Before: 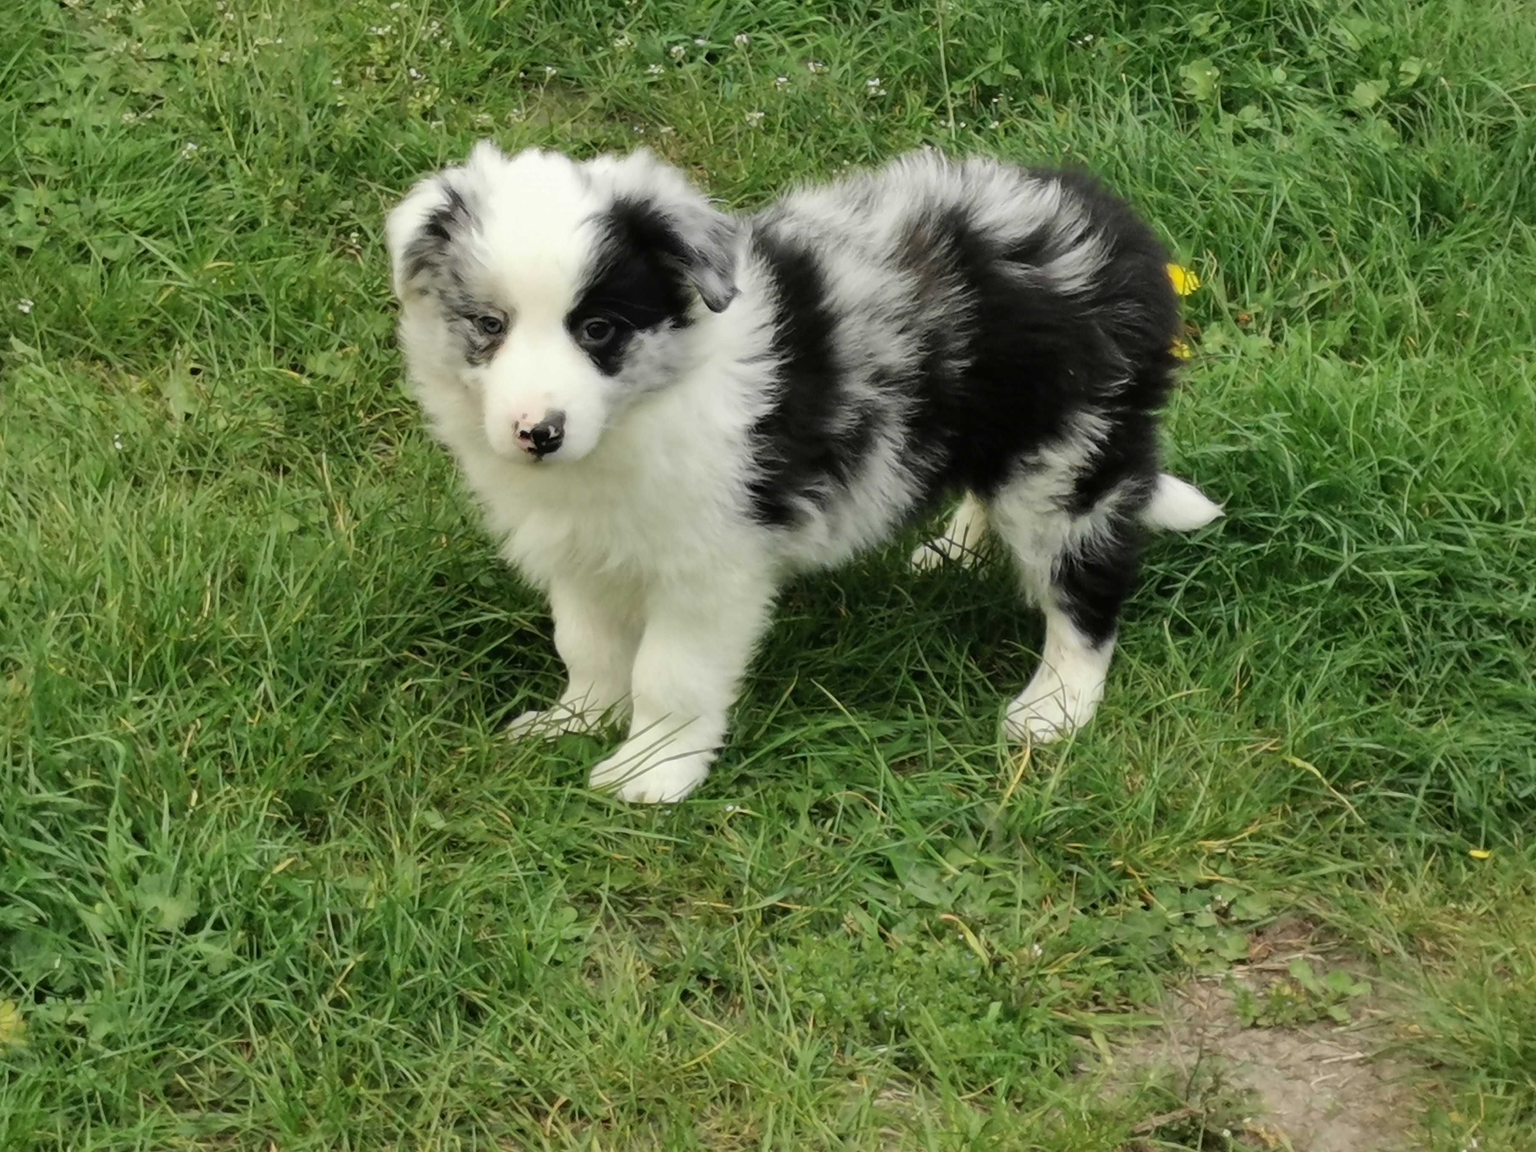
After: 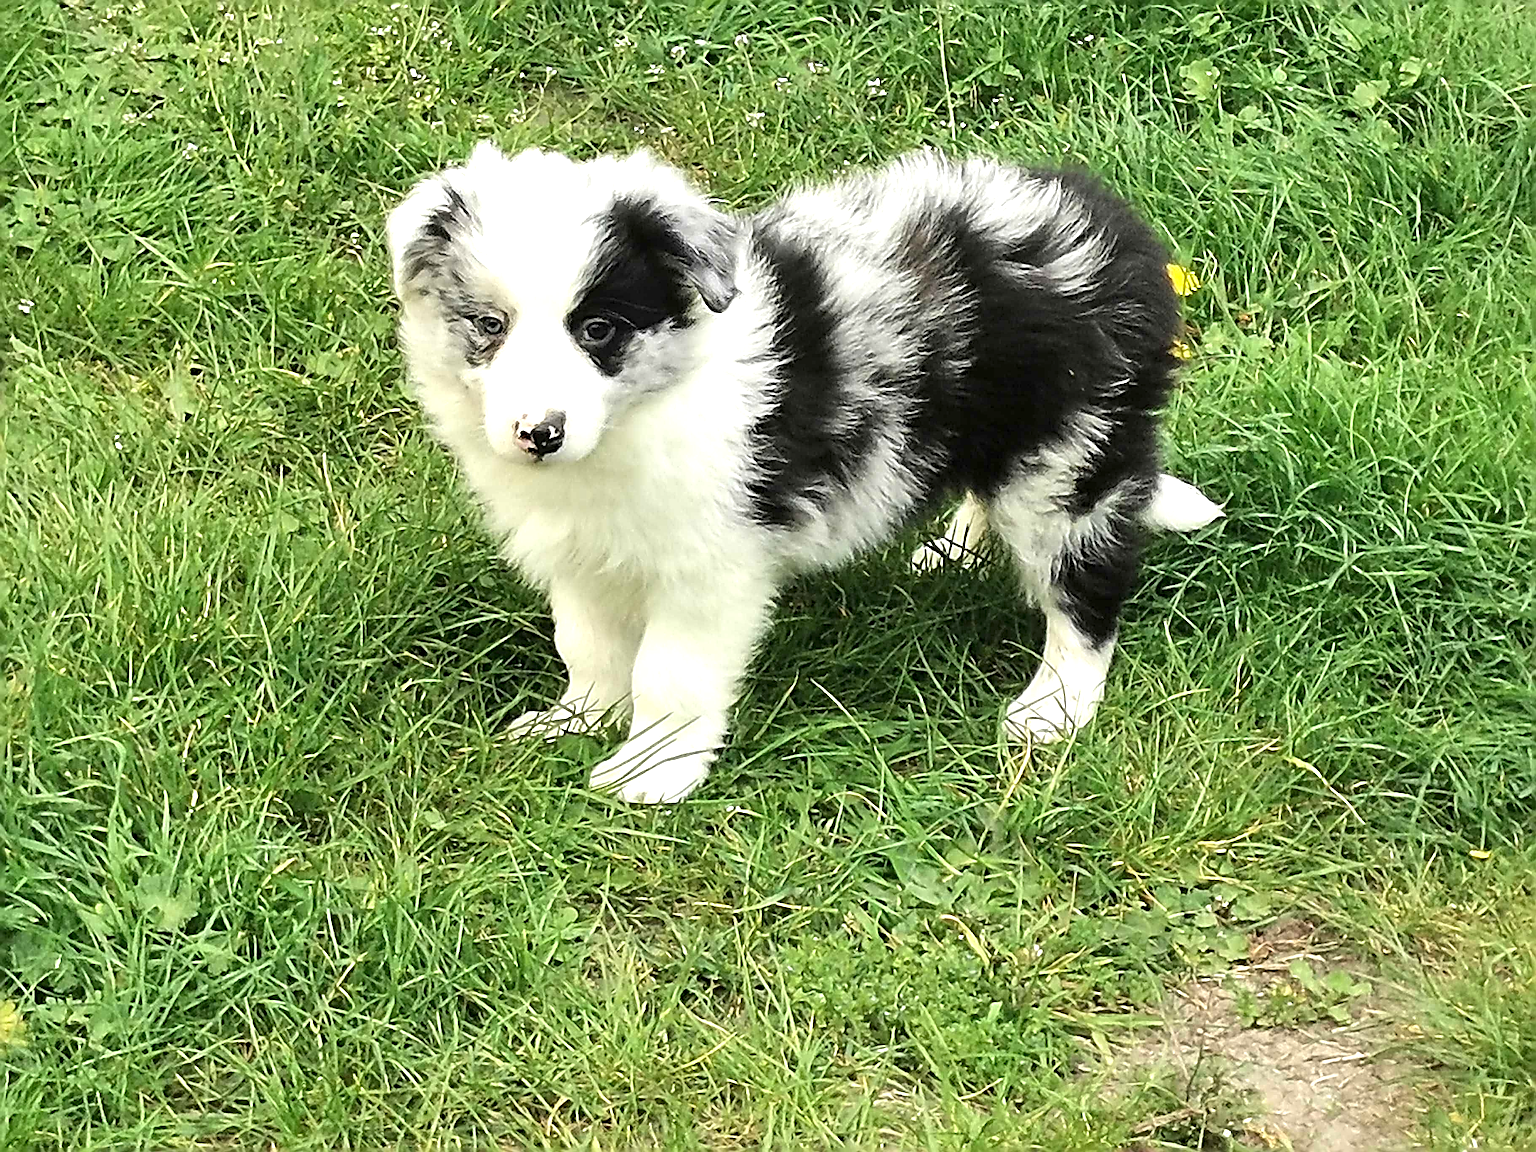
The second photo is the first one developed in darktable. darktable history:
exposure: exposure 0.927 EV, compensate highlight preservation false
sharpen: radius 4.032, amount 1.994
